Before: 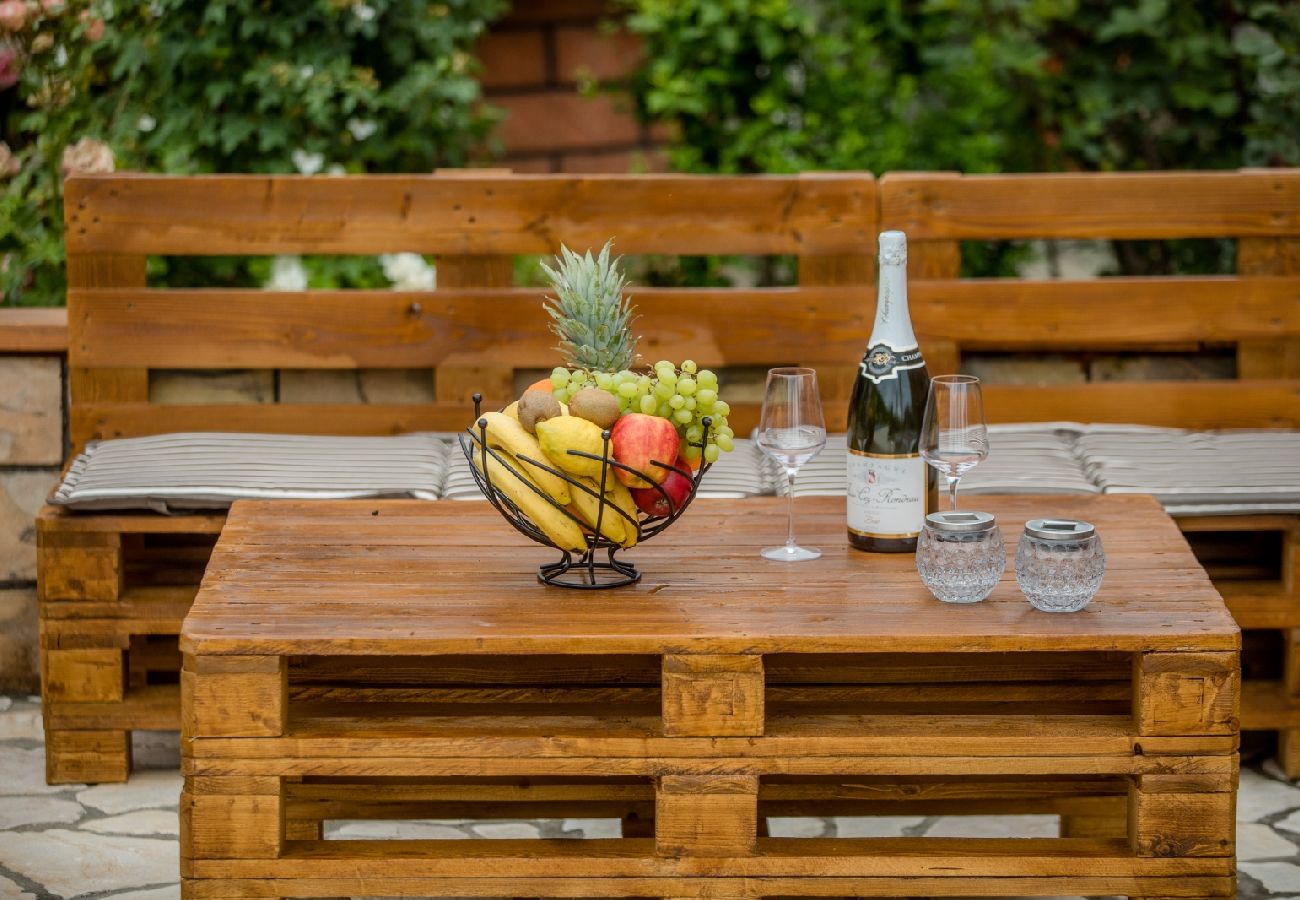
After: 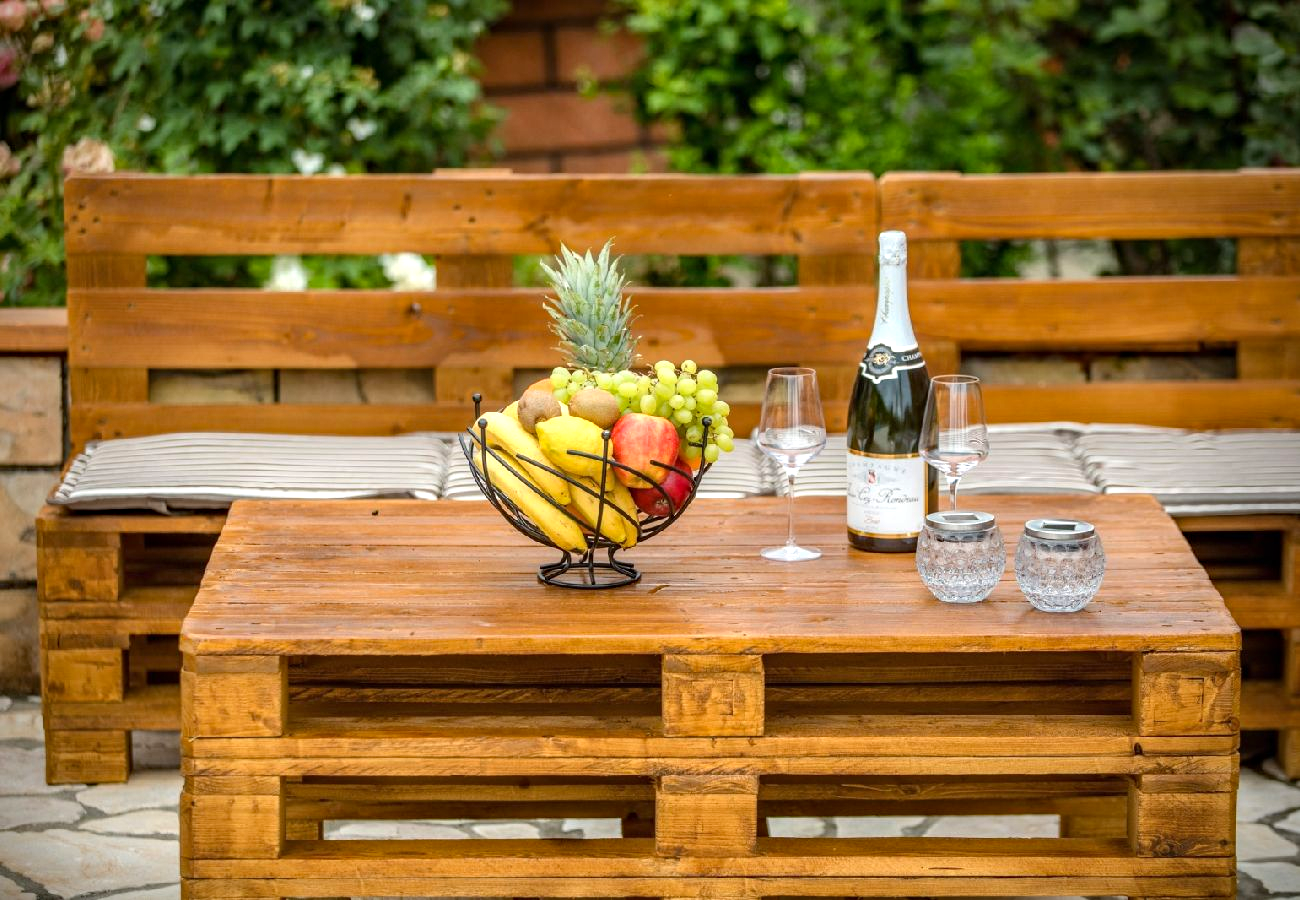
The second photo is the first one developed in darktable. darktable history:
haze removal: compatibility mode true, adaptive false
vignetting: fall-off radius 60.95%, brightness -0.639, saturation -0.011, unbound false
exposure: black level correction 0, exposure 0.699 EV, compensate exposure bias true, compensate highlight preservation false
